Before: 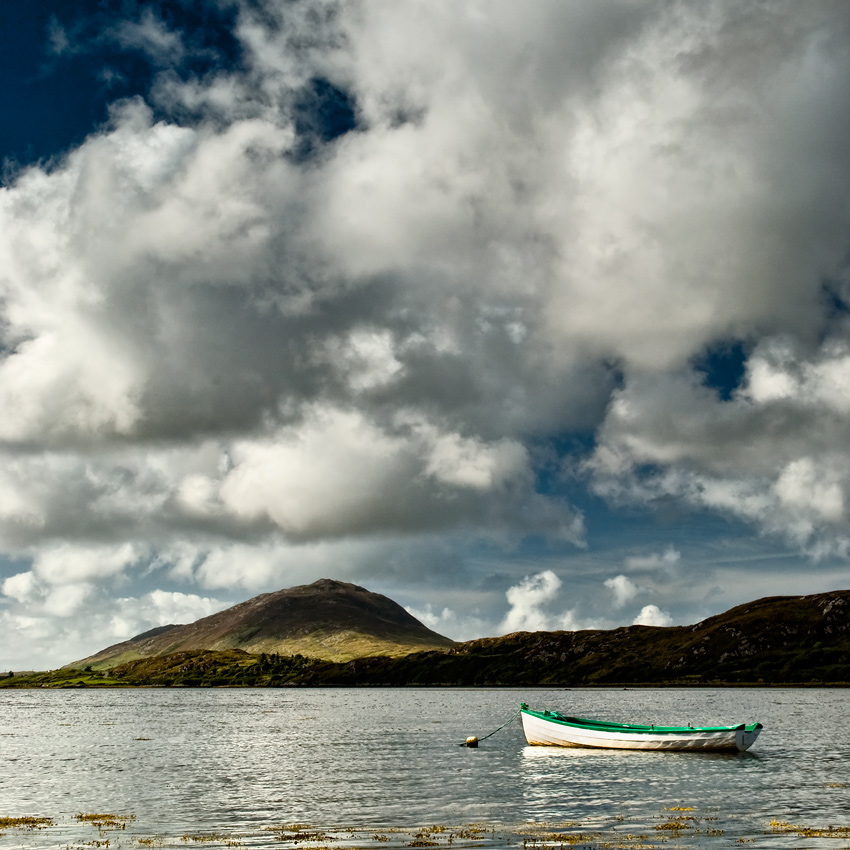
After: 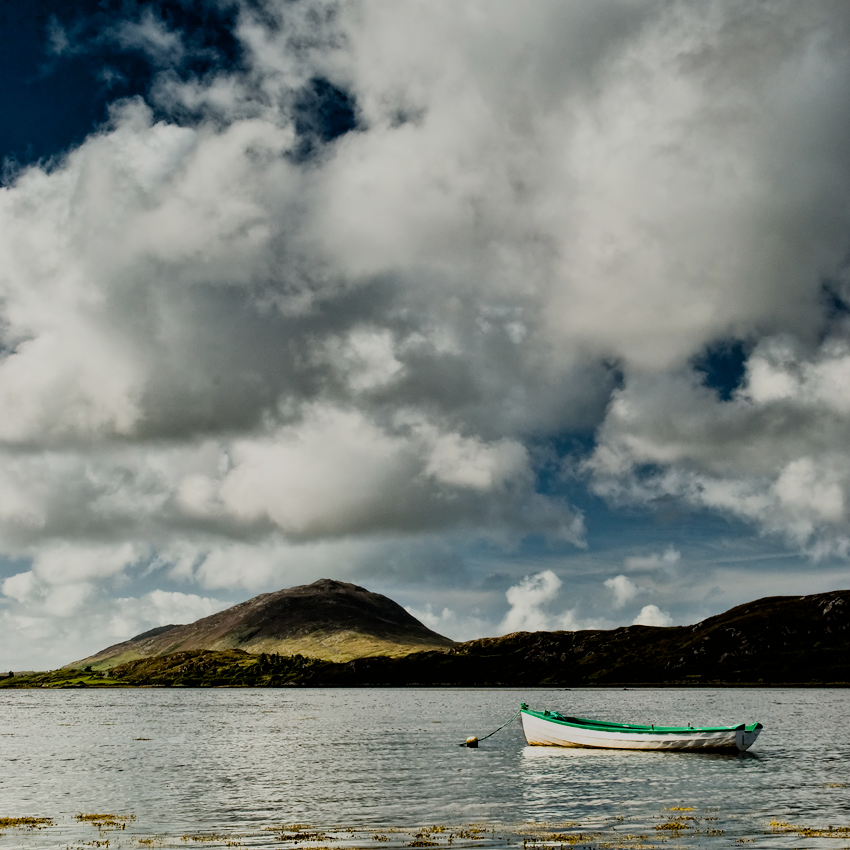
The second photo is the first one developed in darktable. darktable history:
filmic rgb: black relative exposure -7.3 EV, white relative exposure 5.09 EV, hardness 3.21
